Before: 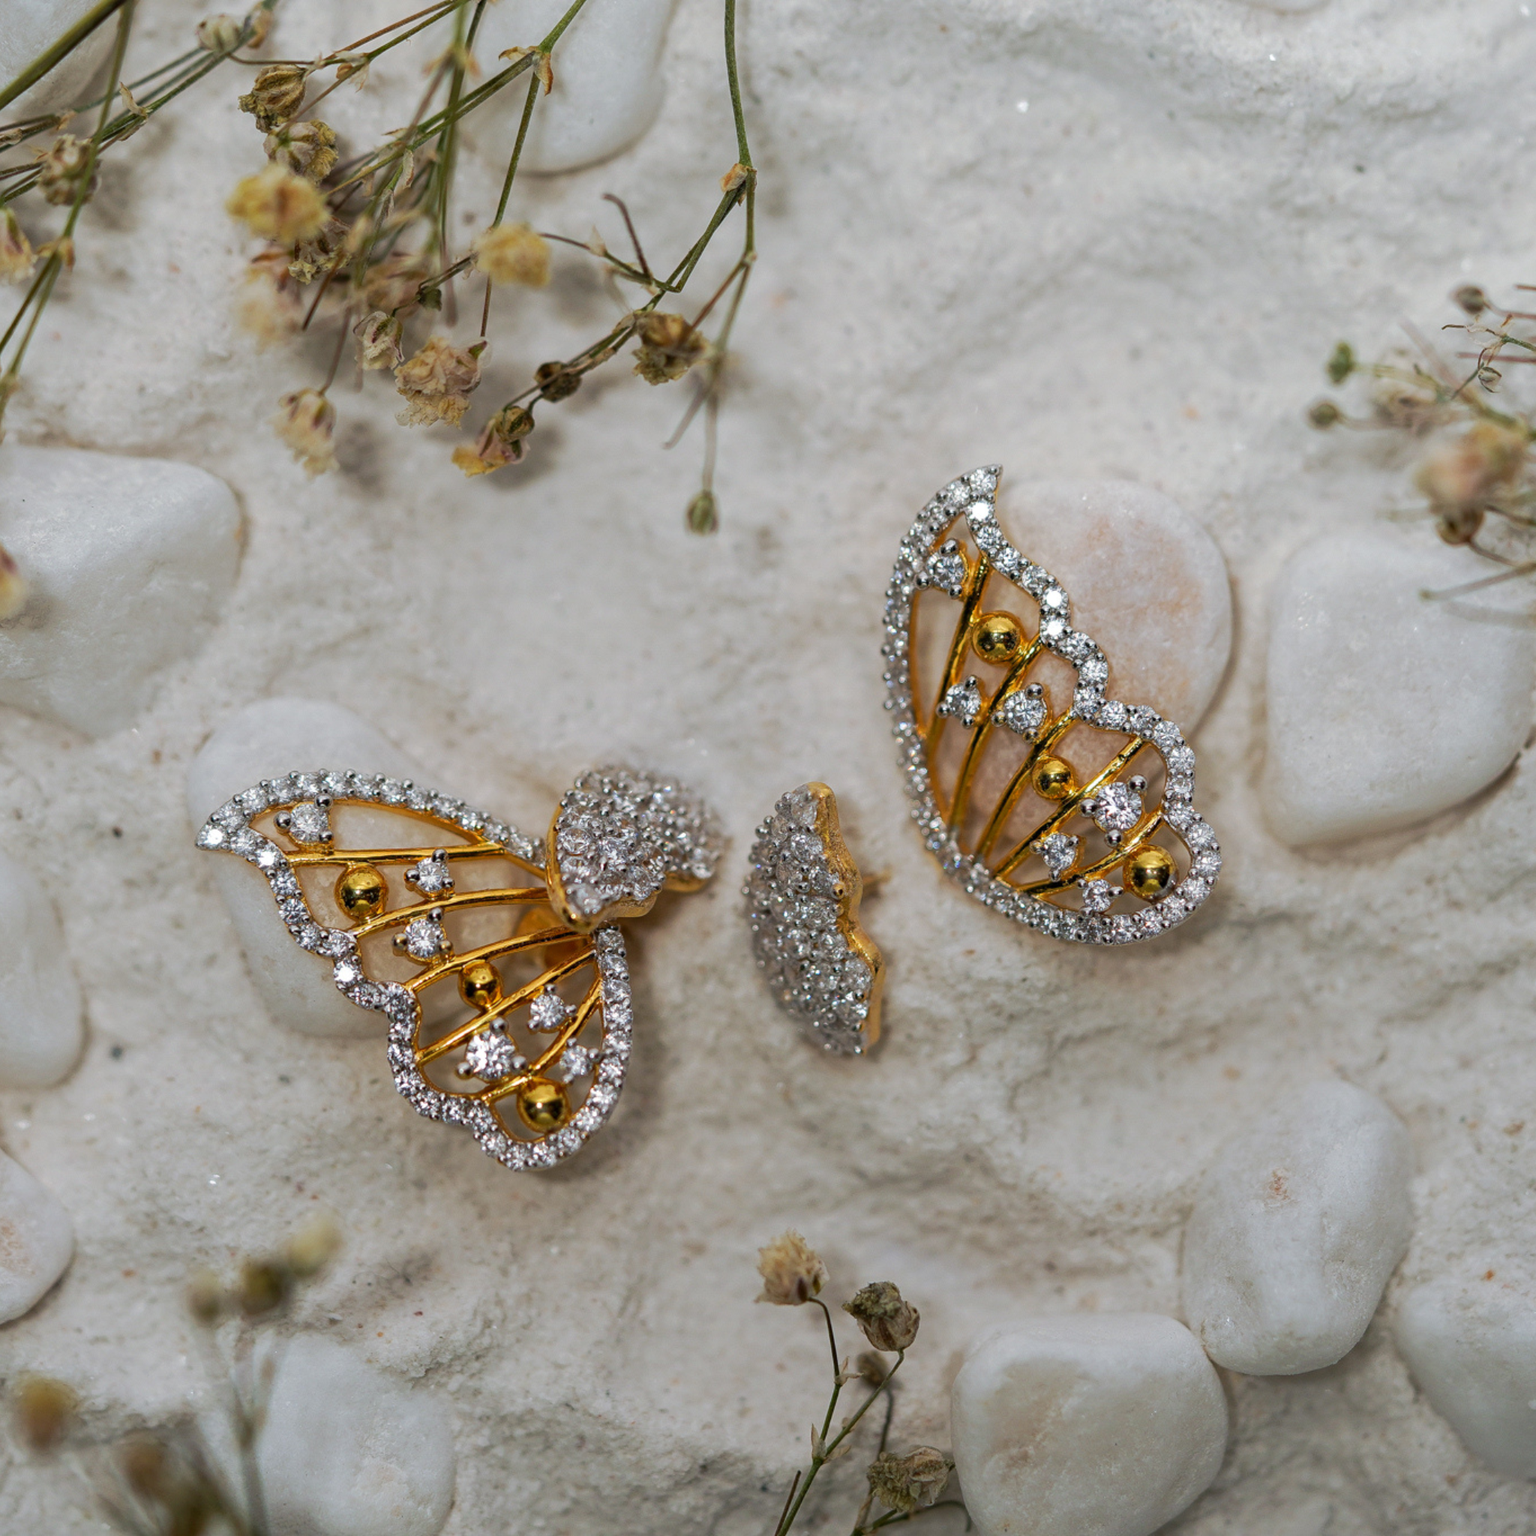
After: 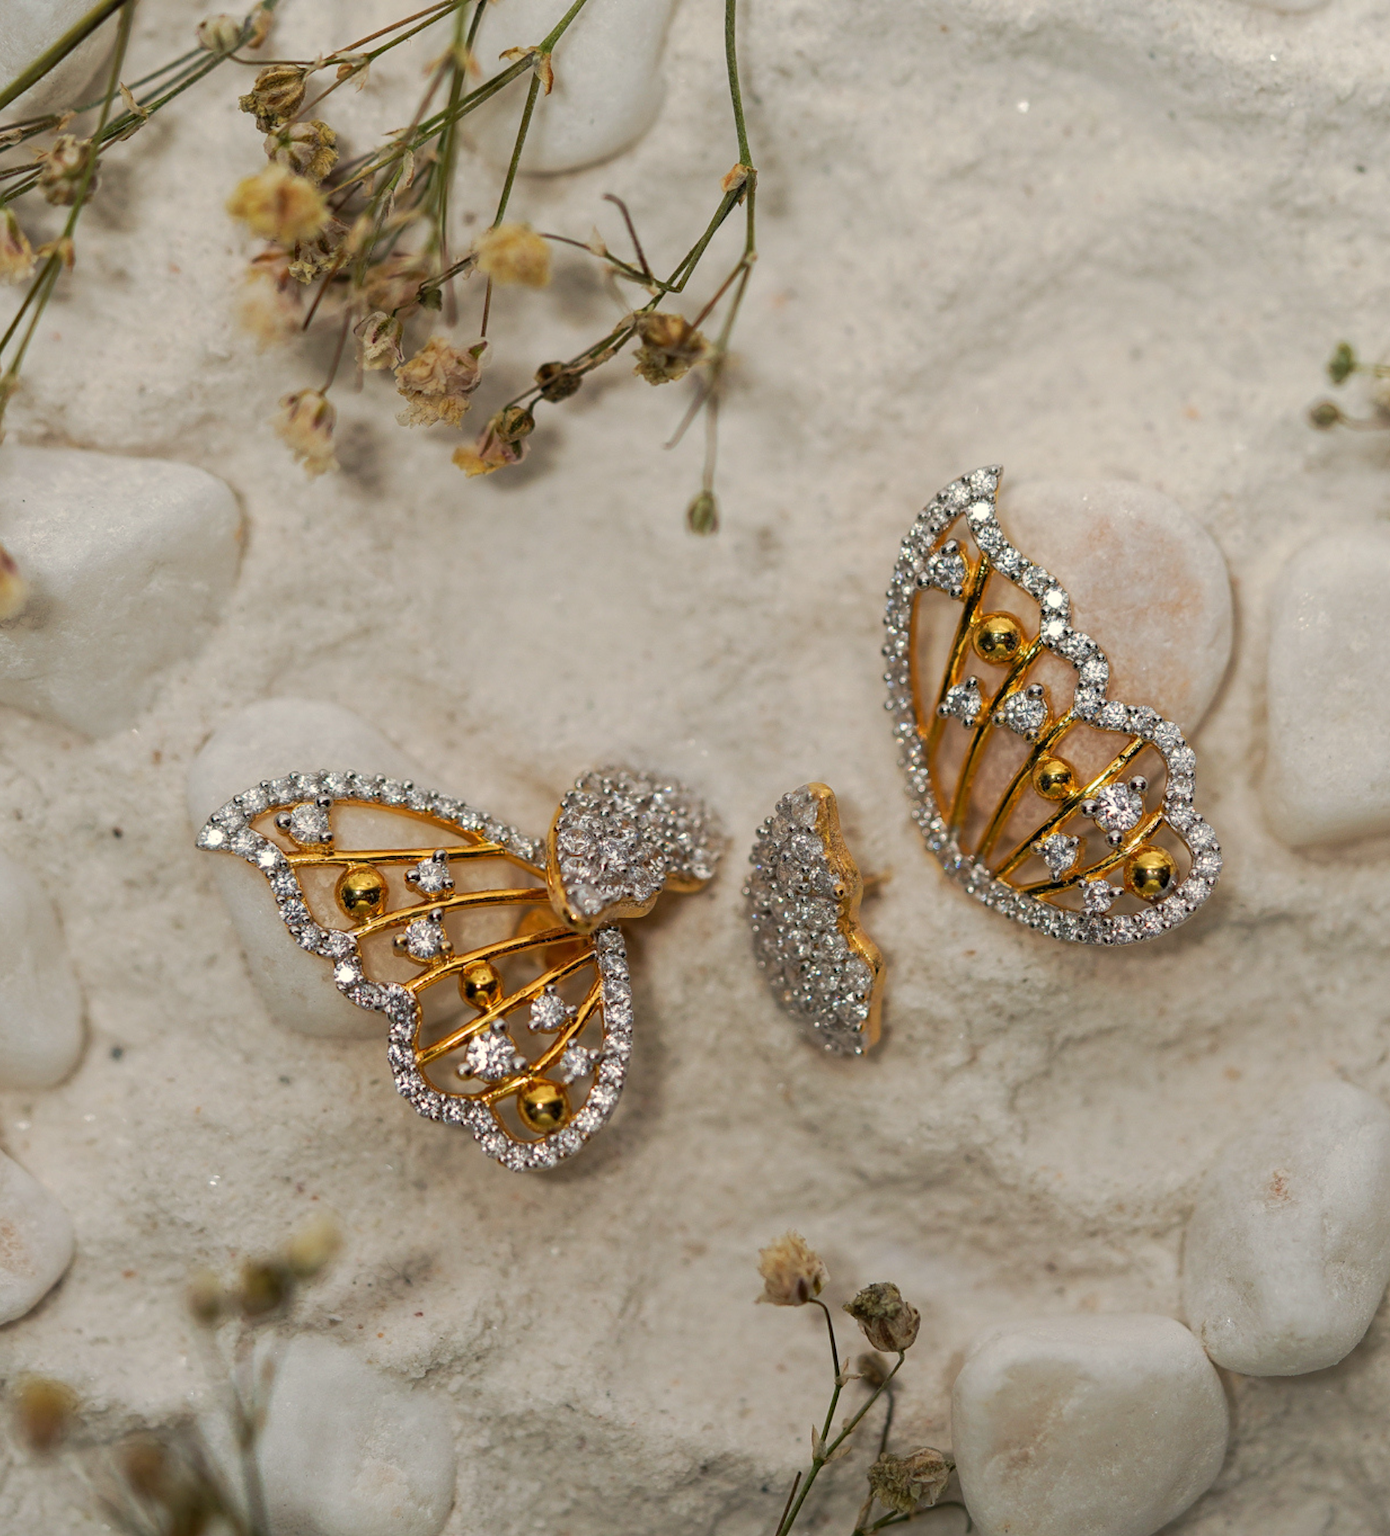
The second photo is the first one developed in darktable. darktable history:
crop: right 9.509%, bottom 0.031%
white balance: red 1.045, blue 0.932
